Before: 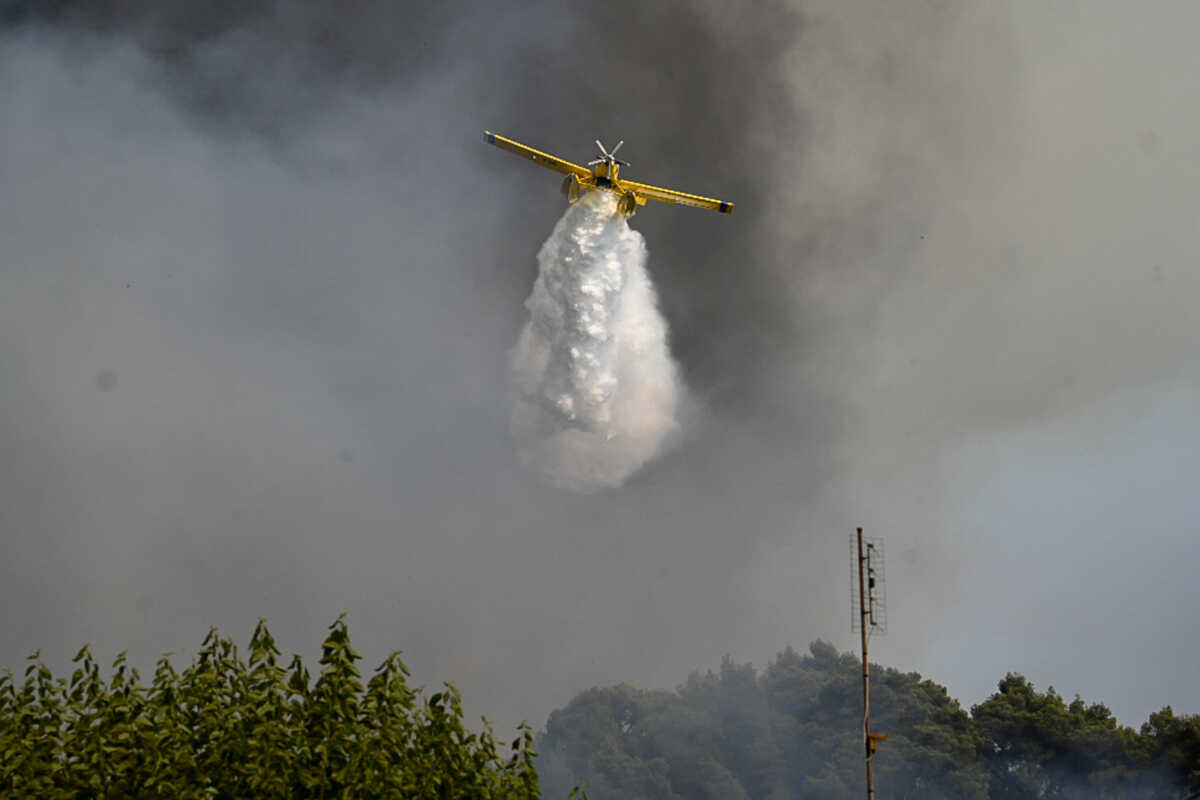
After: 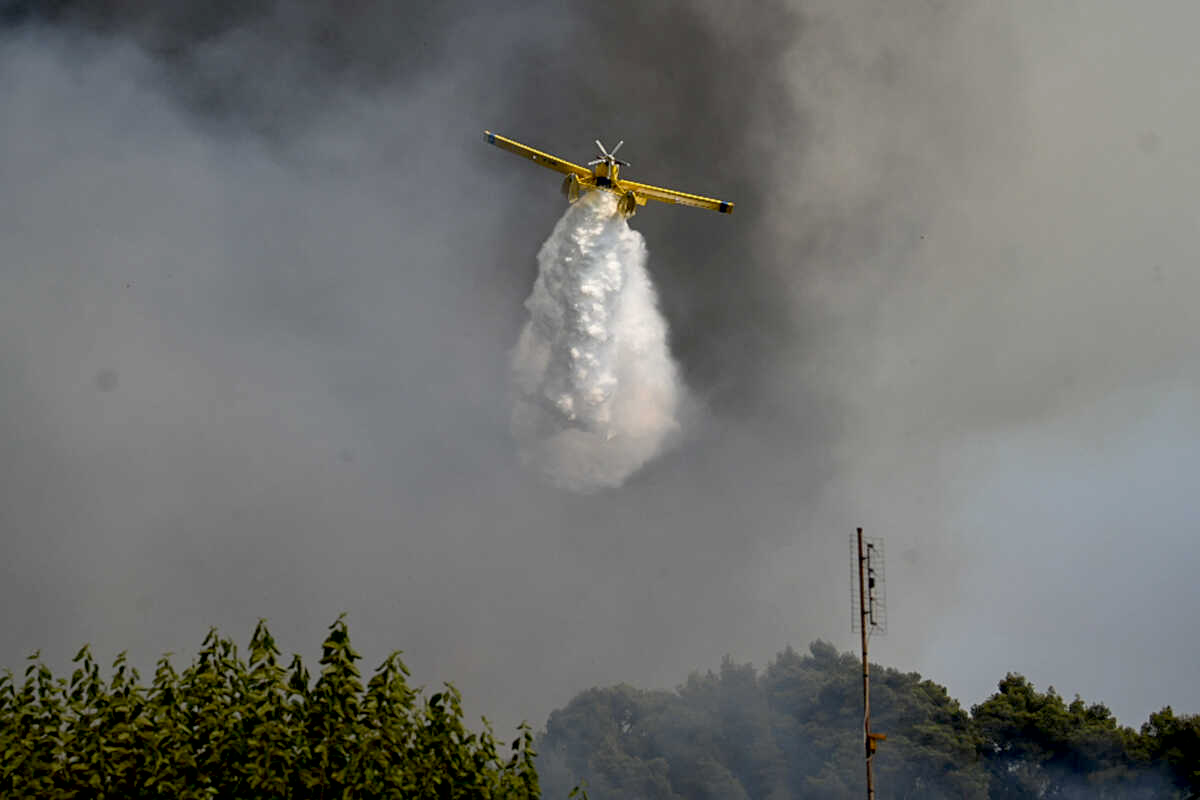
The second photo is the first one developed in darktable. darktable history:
contrast brightness saturation: saturation -0.05
exposure: black level correction 0.01, exposure 0.014 EV, compensate highlight preservation false
